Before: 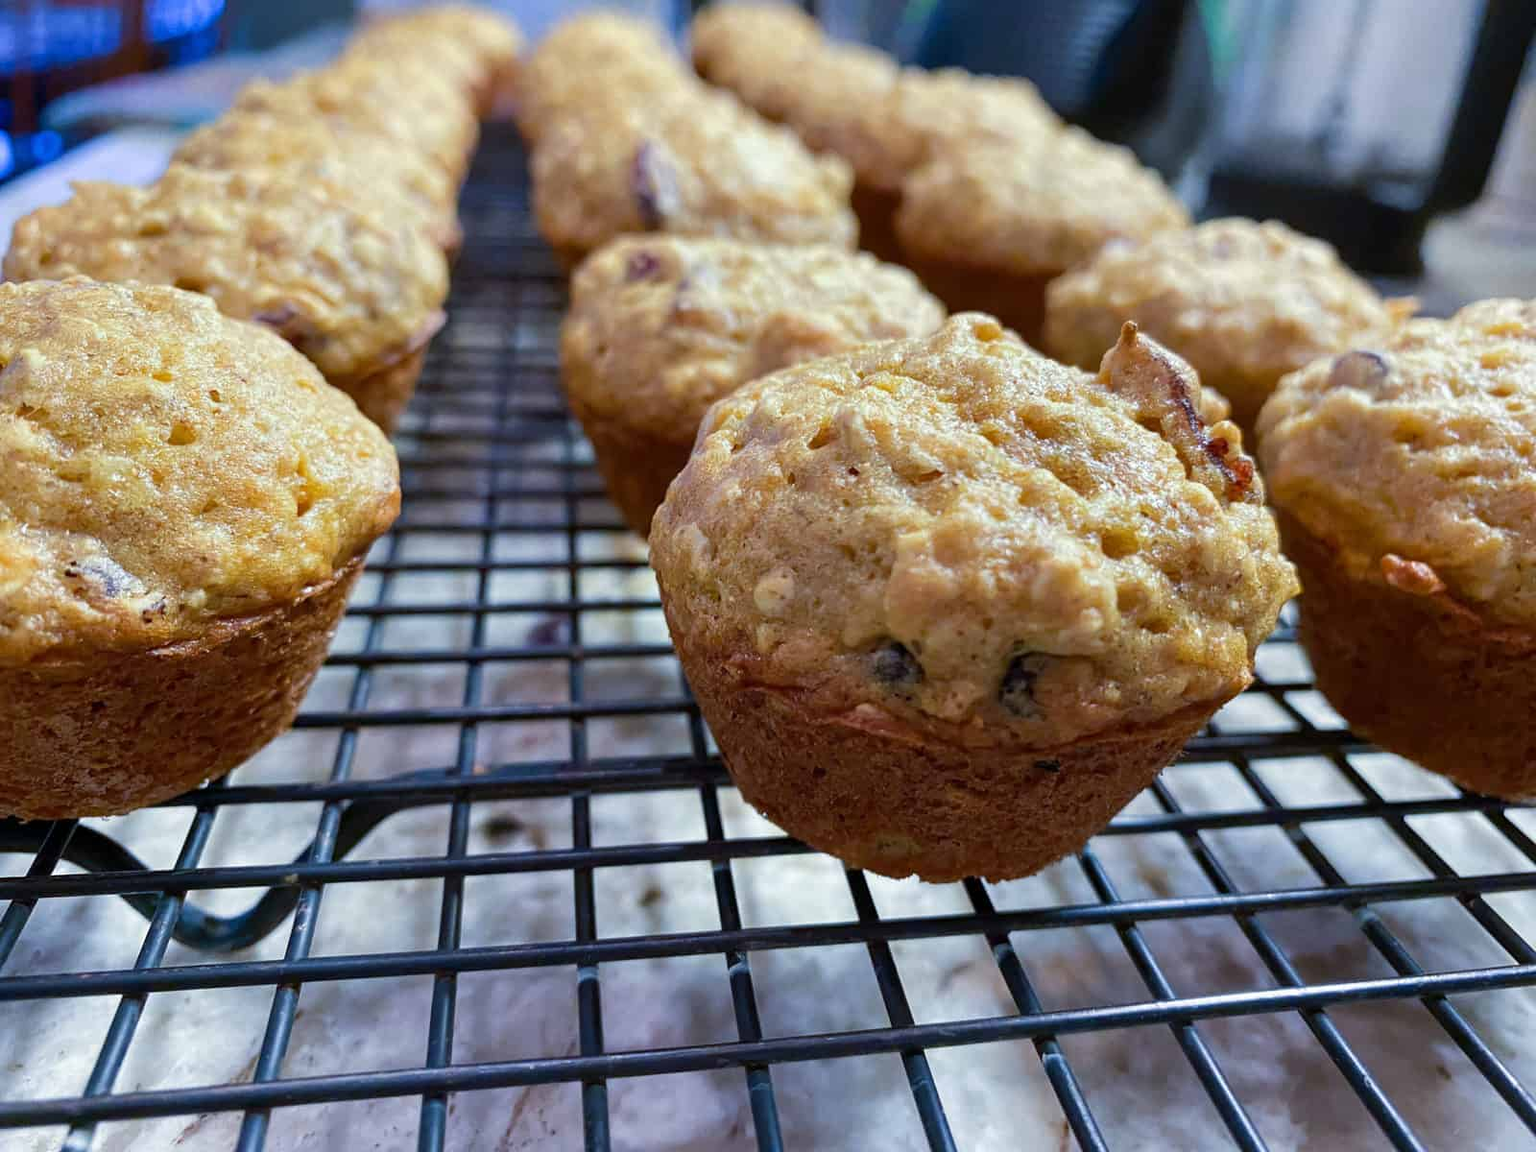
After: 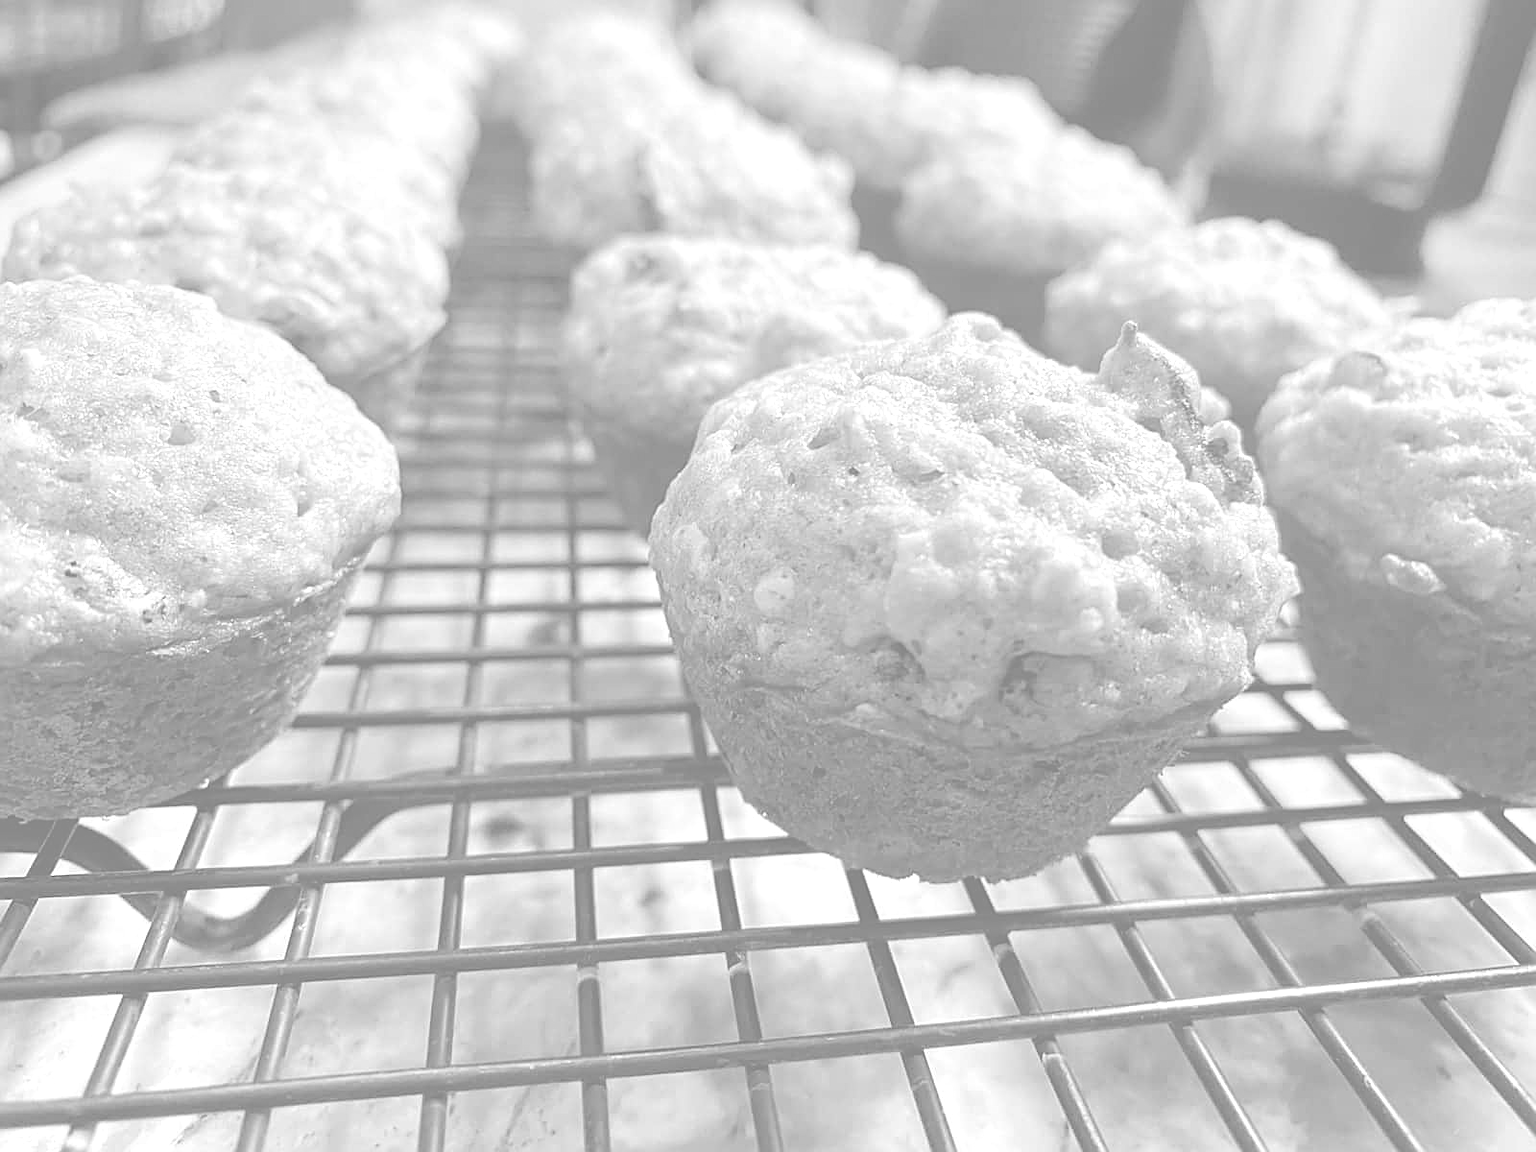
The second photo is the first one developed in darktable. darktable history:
colorize: hue 43.2°, saturation 40%, version 1
sharpen: on, module defaults
monochrome: on, module defaults
